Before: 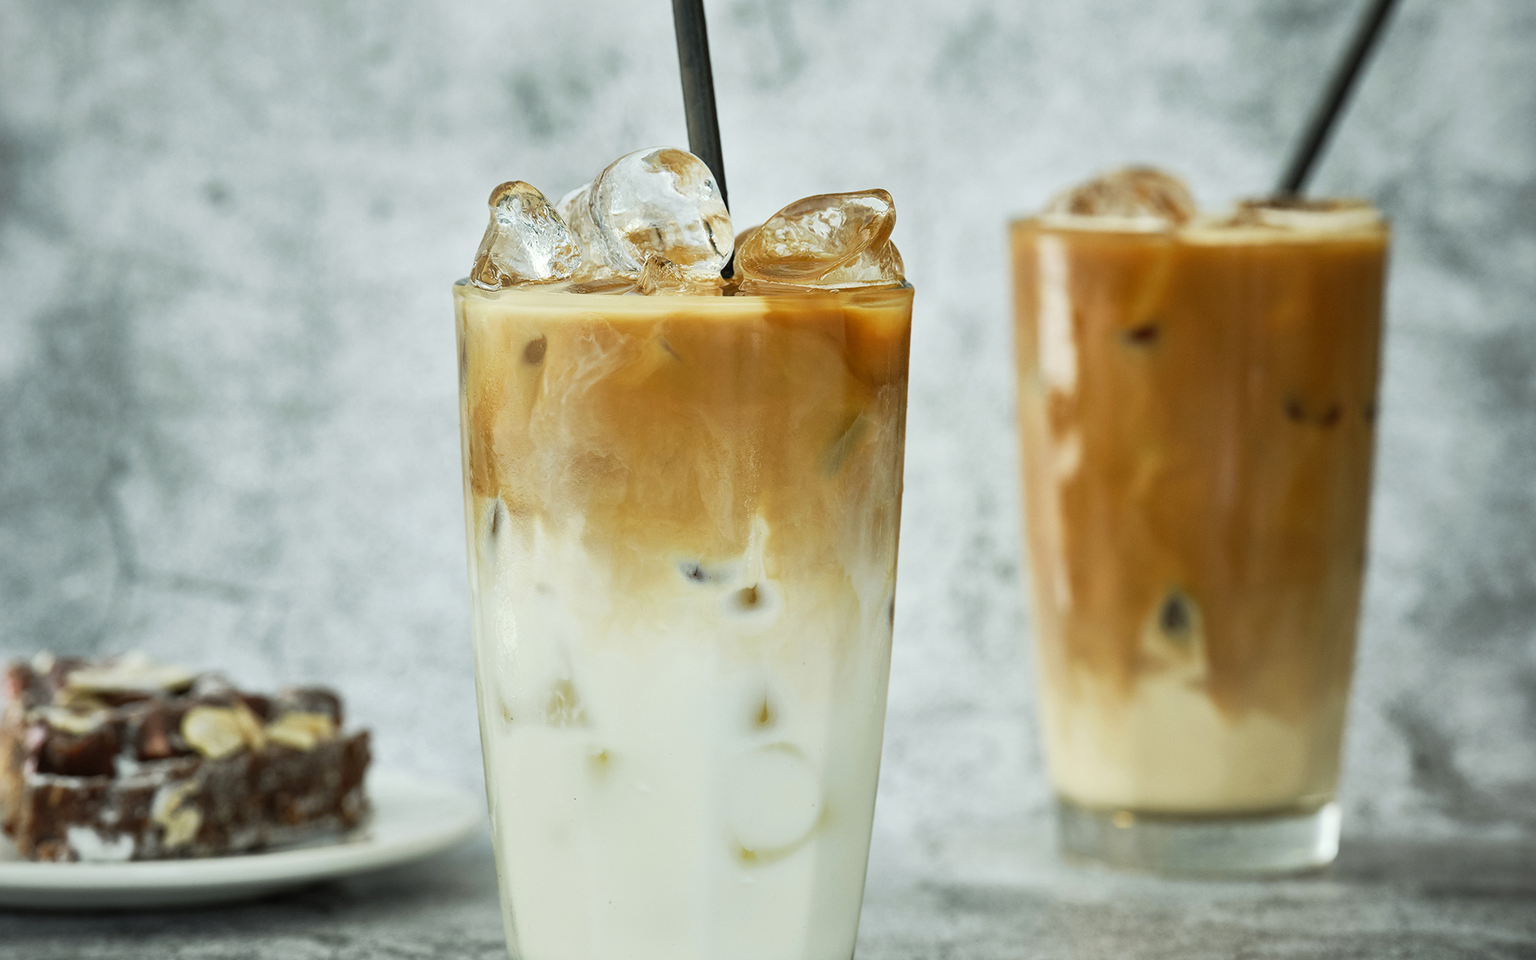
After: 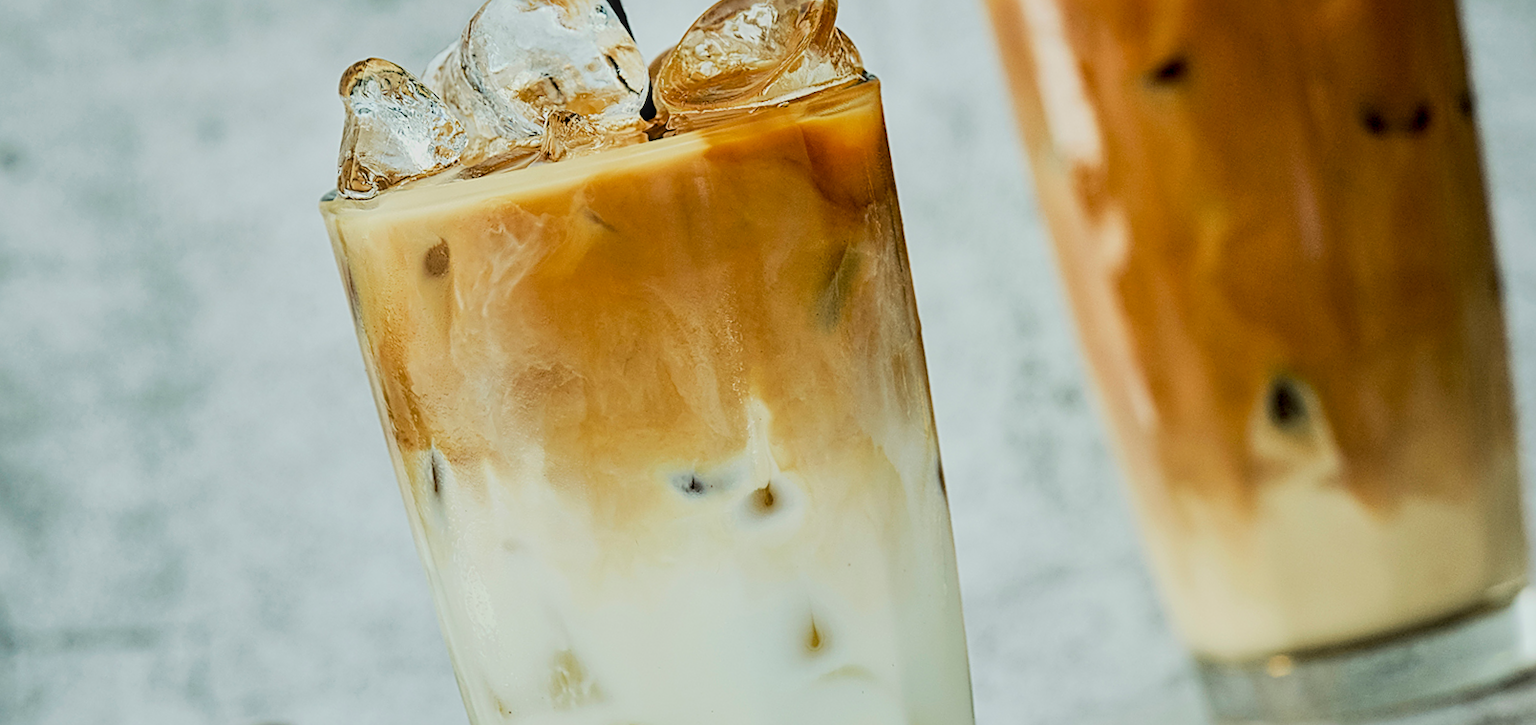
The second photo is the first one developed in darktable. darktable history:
filmic rgb: black relative exposure -7.48 EV, white relative exposure 4.83 EV, hardness 3.4, color science v6 (2022)
crop and rotate: angle -1.96°, left 3.097%, top 4.154%, right 1.586%, bottom 0.529%
exposure: black level correction 0.009, exposure -0.159 EV, compensate highlight preservation false
rotate and perspective: rotation -14.8°, crop left 0.1, crop right 0.903, crop top 0.25, crop bottom 0.748
sharpen: radius 2.543, amount 0.636
tone equalizer: -8 EV -0.417 EV, -7 EV -0.389 EV, -6 EV -0.333 EV, -5 EV -0.222 EV, -3 EV 0.222 EV, -2 EV 0.333 EV, -1 EV 0.389 EV, +0 EV 0.417 EV, edges refinement/feathering 500, mask exposure compensation -1.57 EV, preserve details no
local contrast: on, module defaults
